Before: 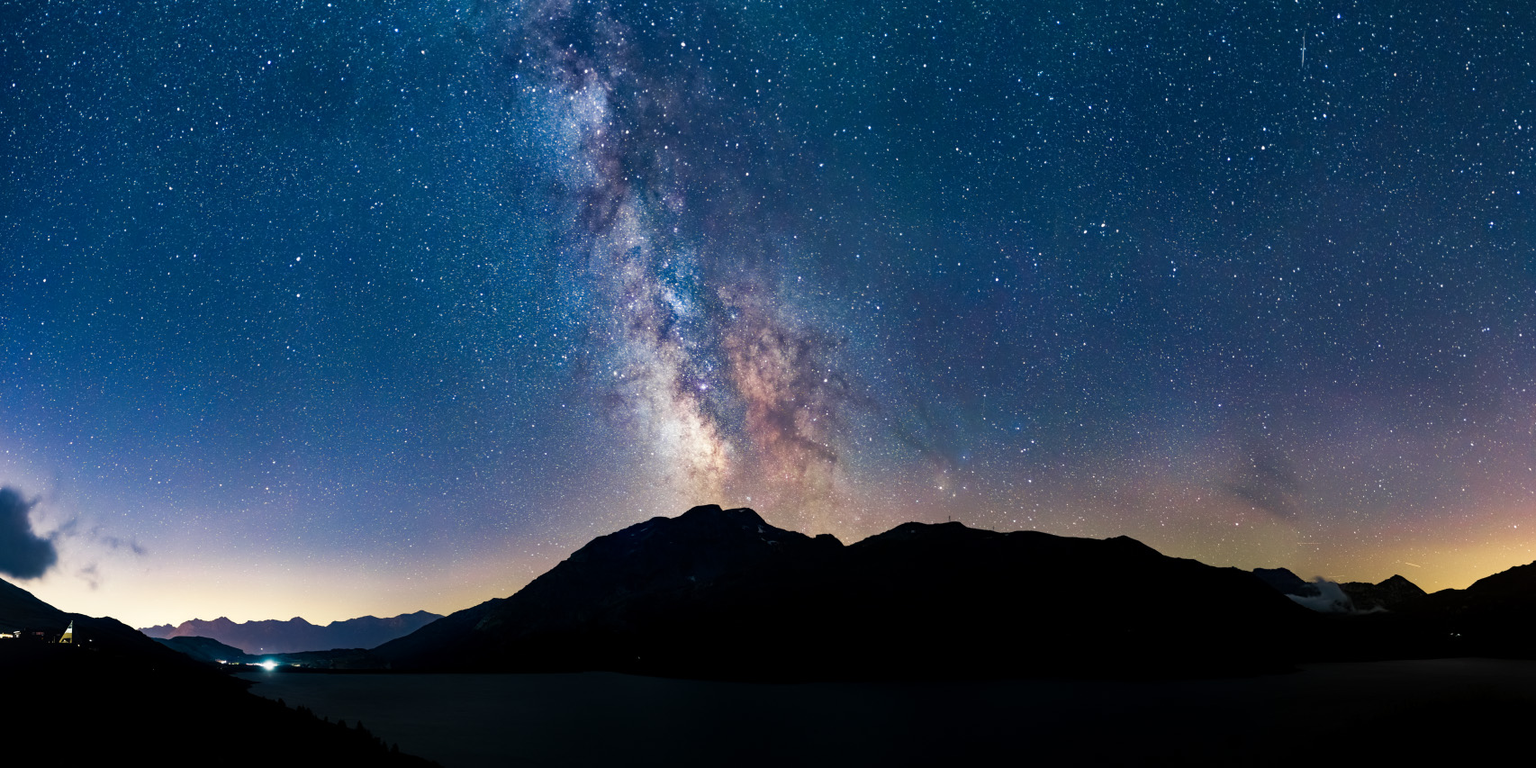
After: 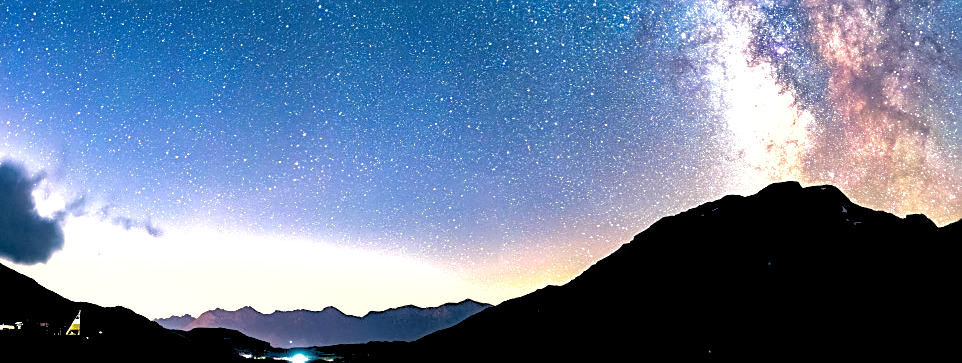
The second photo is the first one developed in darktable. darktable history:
local contrast: highlights 100%, shadows 100%, detail 120%, midtone range 0.2
exposure: black level correction 0, exposure 1.1 EV, compensate exposure bias true, compensate highlight preservation false
rgb levels: levels [[0.034, 0.472, 0.904], [0, 0.5, 1], [0, 0.5, 1]]
sharpen: on, module defaults
crop: top 44.483%, right 43.593%, bottom 12.892%
shadows and highlights: on, module defaults
